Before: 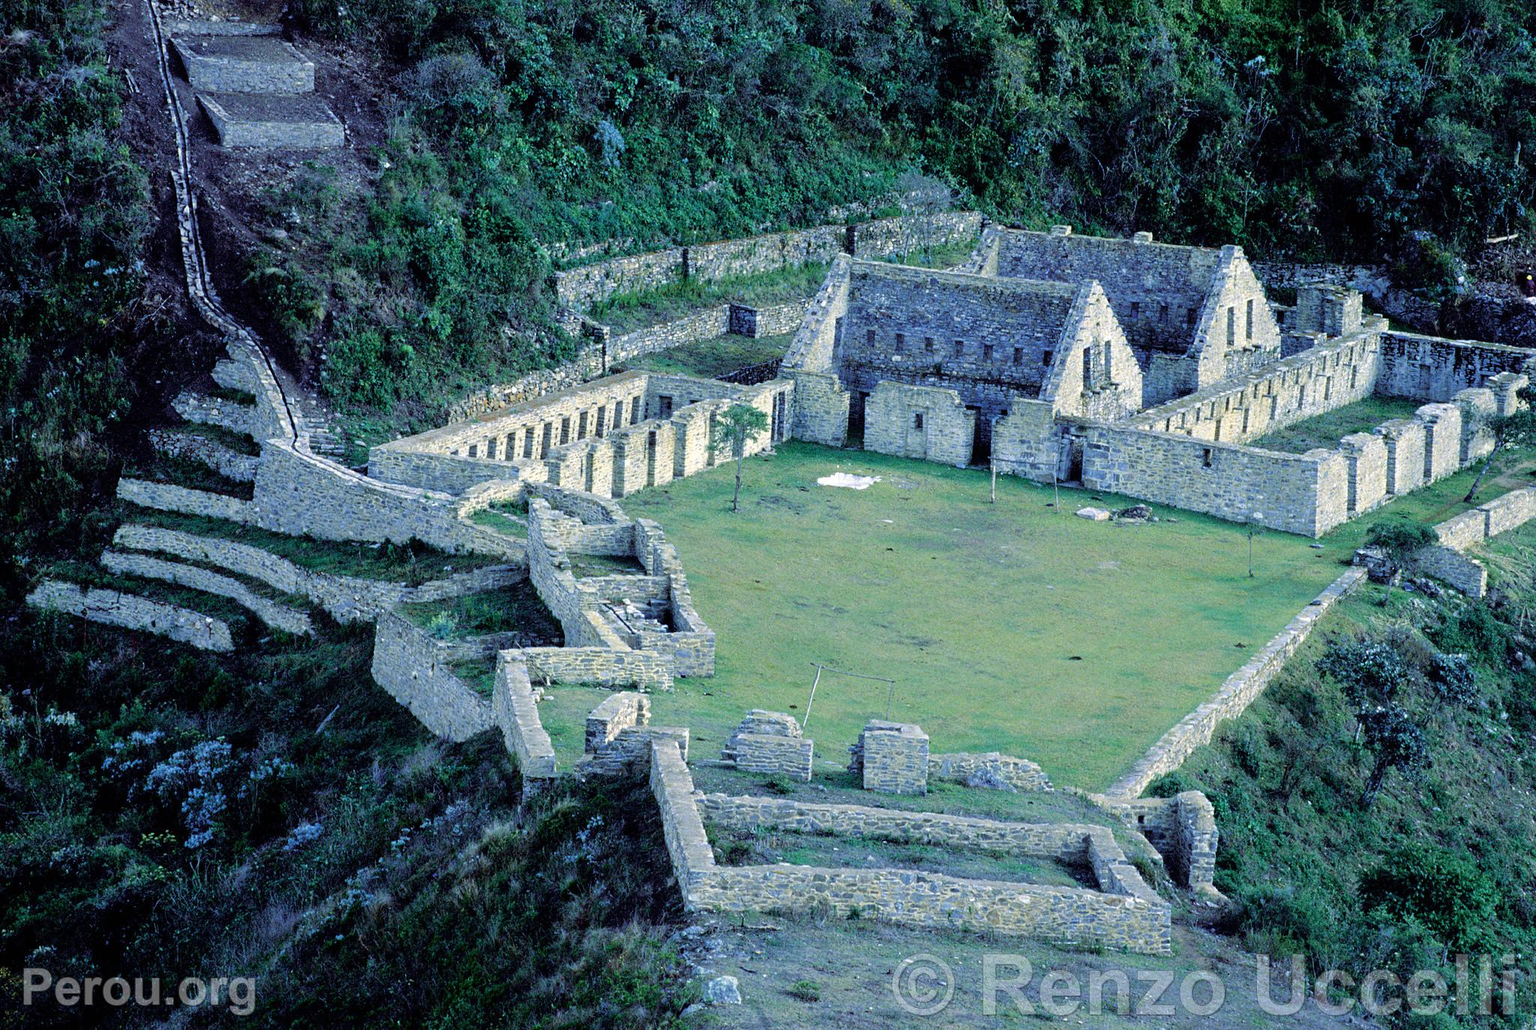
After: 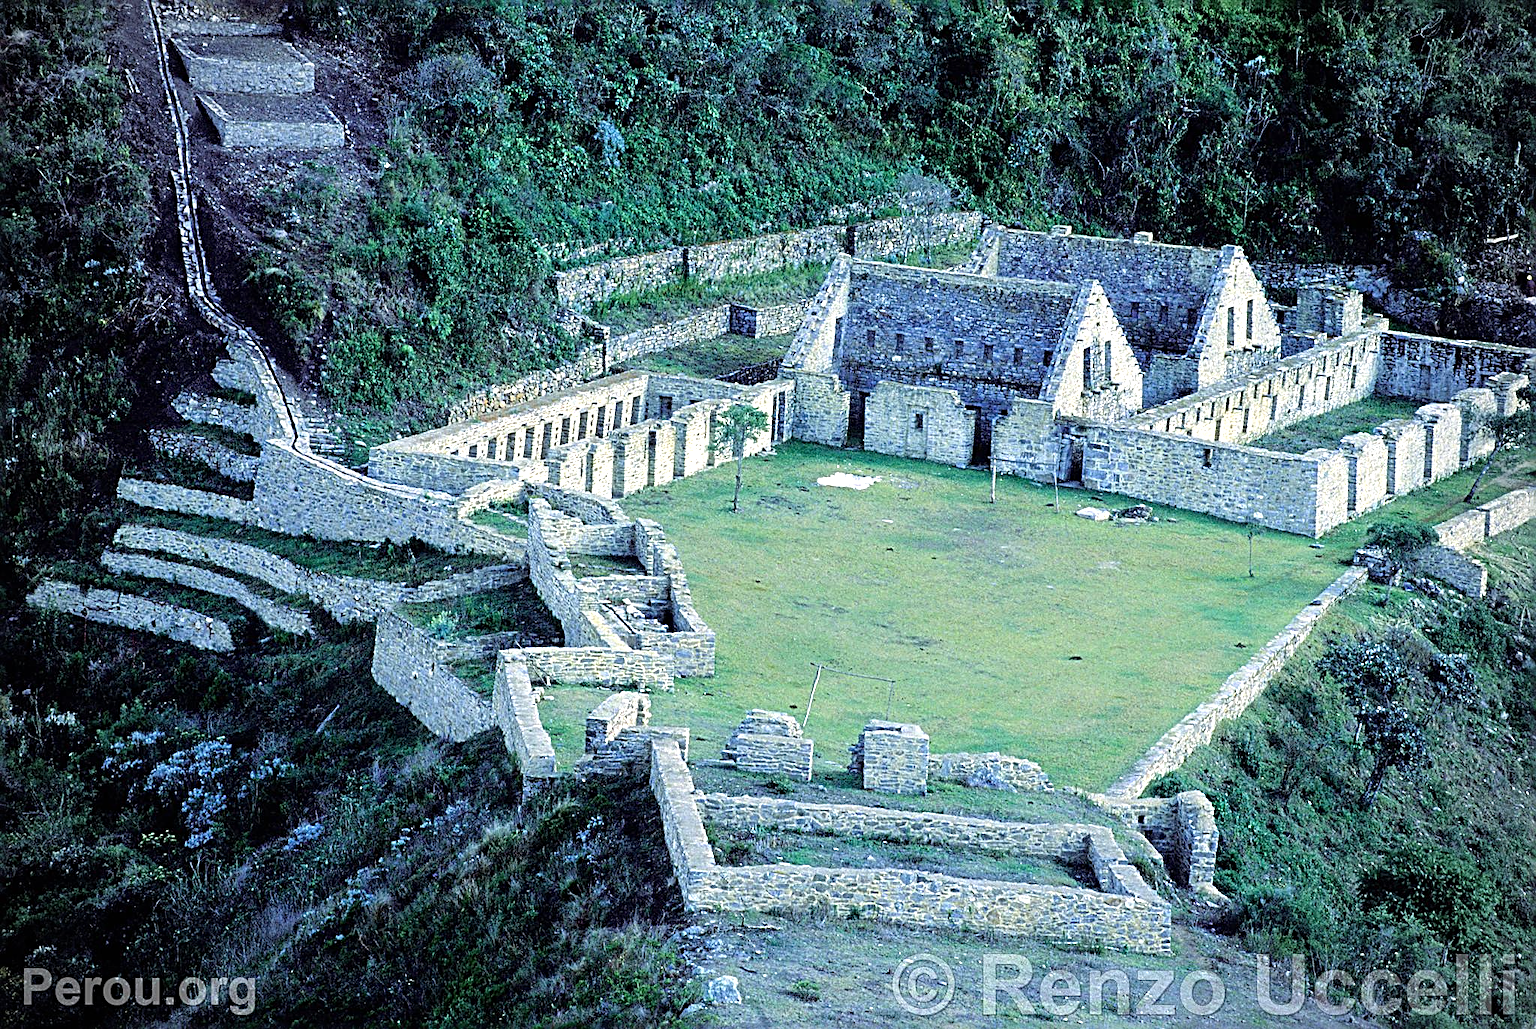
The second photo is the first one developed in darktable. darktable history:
sharpen: radius 2.838, amount 0.711
exposure: exposure 0.514 EV, compensate exposure bias true, compensate highlight preservation false
vignetting: on, module defaults
